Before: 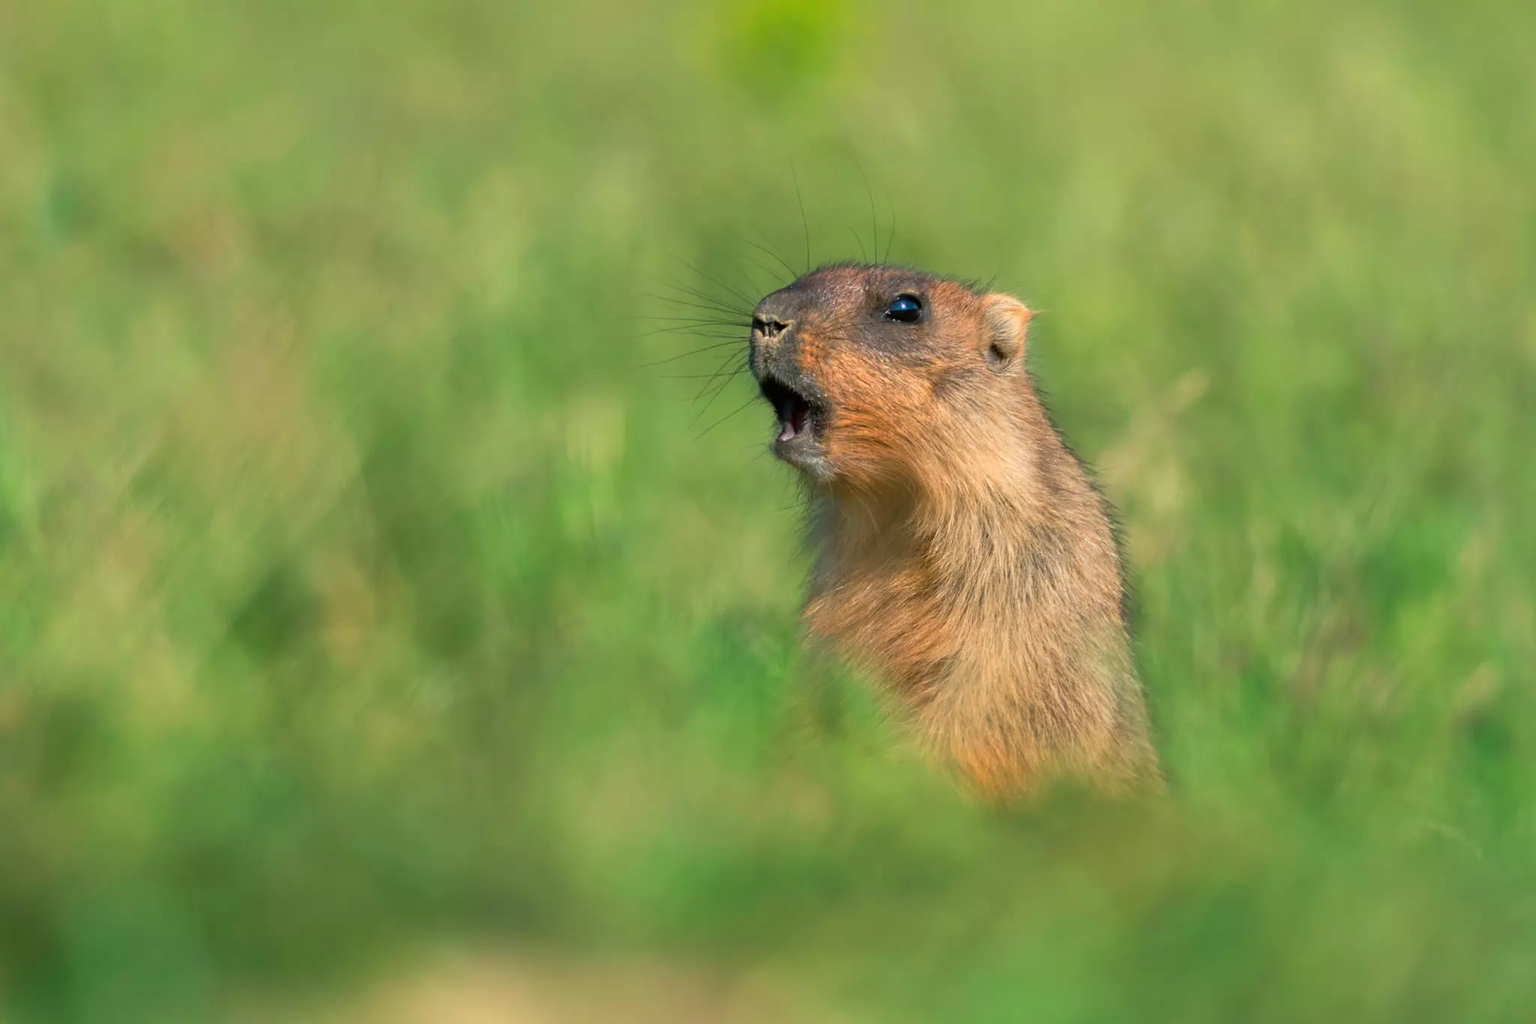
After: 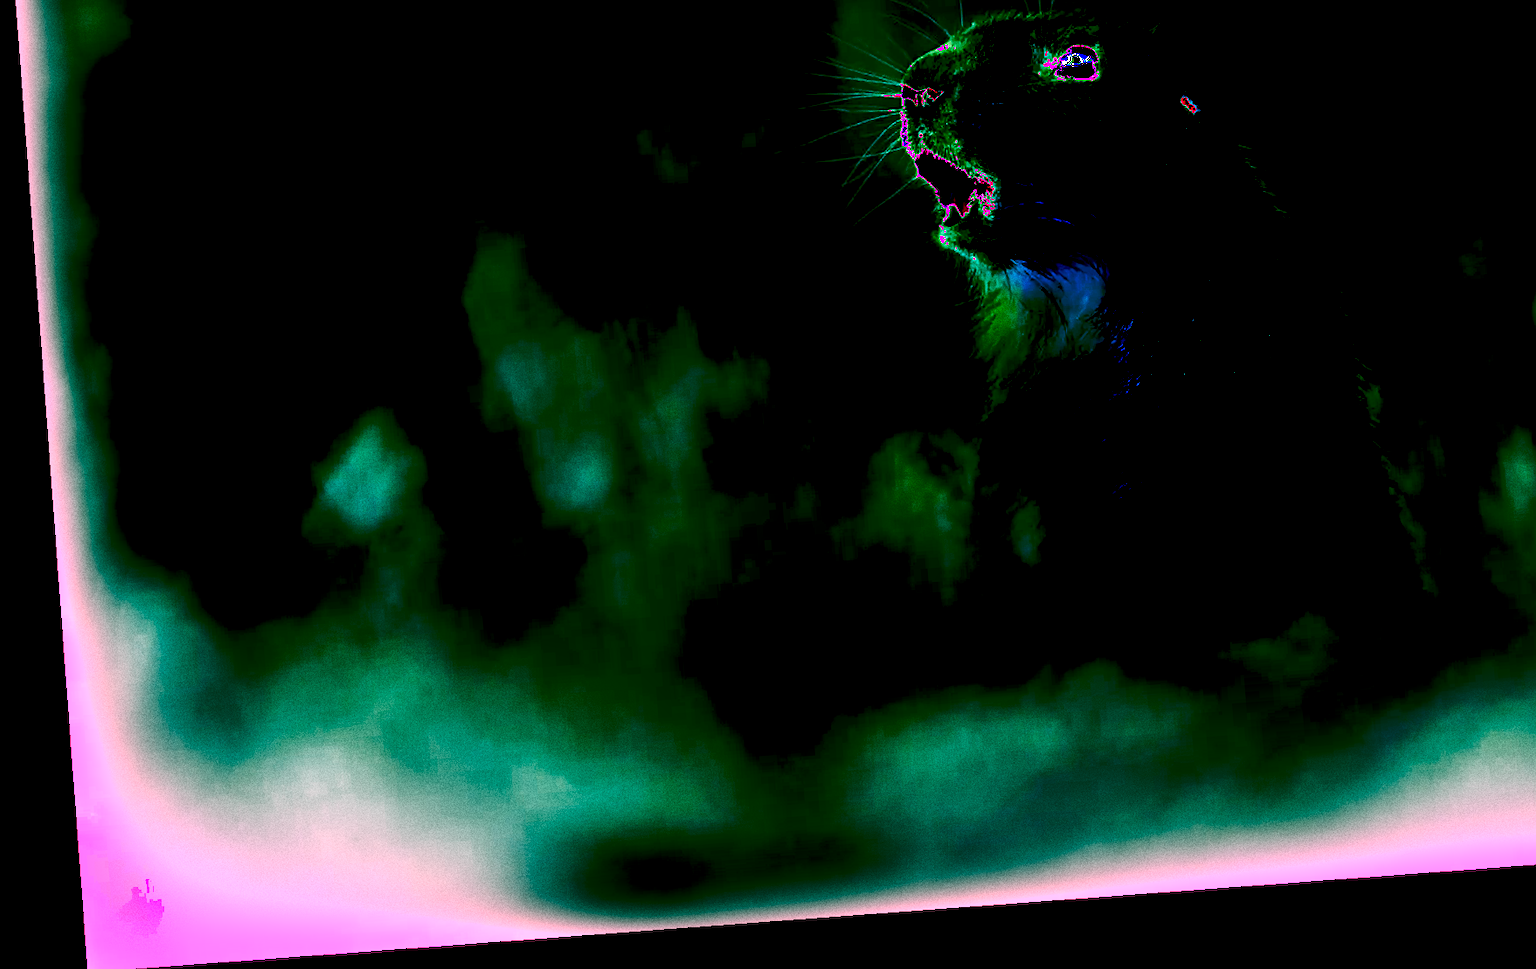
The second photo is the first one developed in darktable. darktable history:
grain: coarseness 0.09 ISO, strength 40%
crop: top 26.531%, right 17.959%
rotate and perspective: rotation -4.25°, automatic cropping off
white balance: red 8, blue 8
color contrast: green-magenta contrast 0.84, blue-yellow contrast 0.86
color zones: curves: ch0 [(0, 0.465) (0.092, 0.596) (0.289, 0.464) (0.429, 0.453) (0.571, 0.464) (0.714, 0.455) (0.857, 0.462) (1, 0.465)]
shadows and highlights: soften with gaussian
